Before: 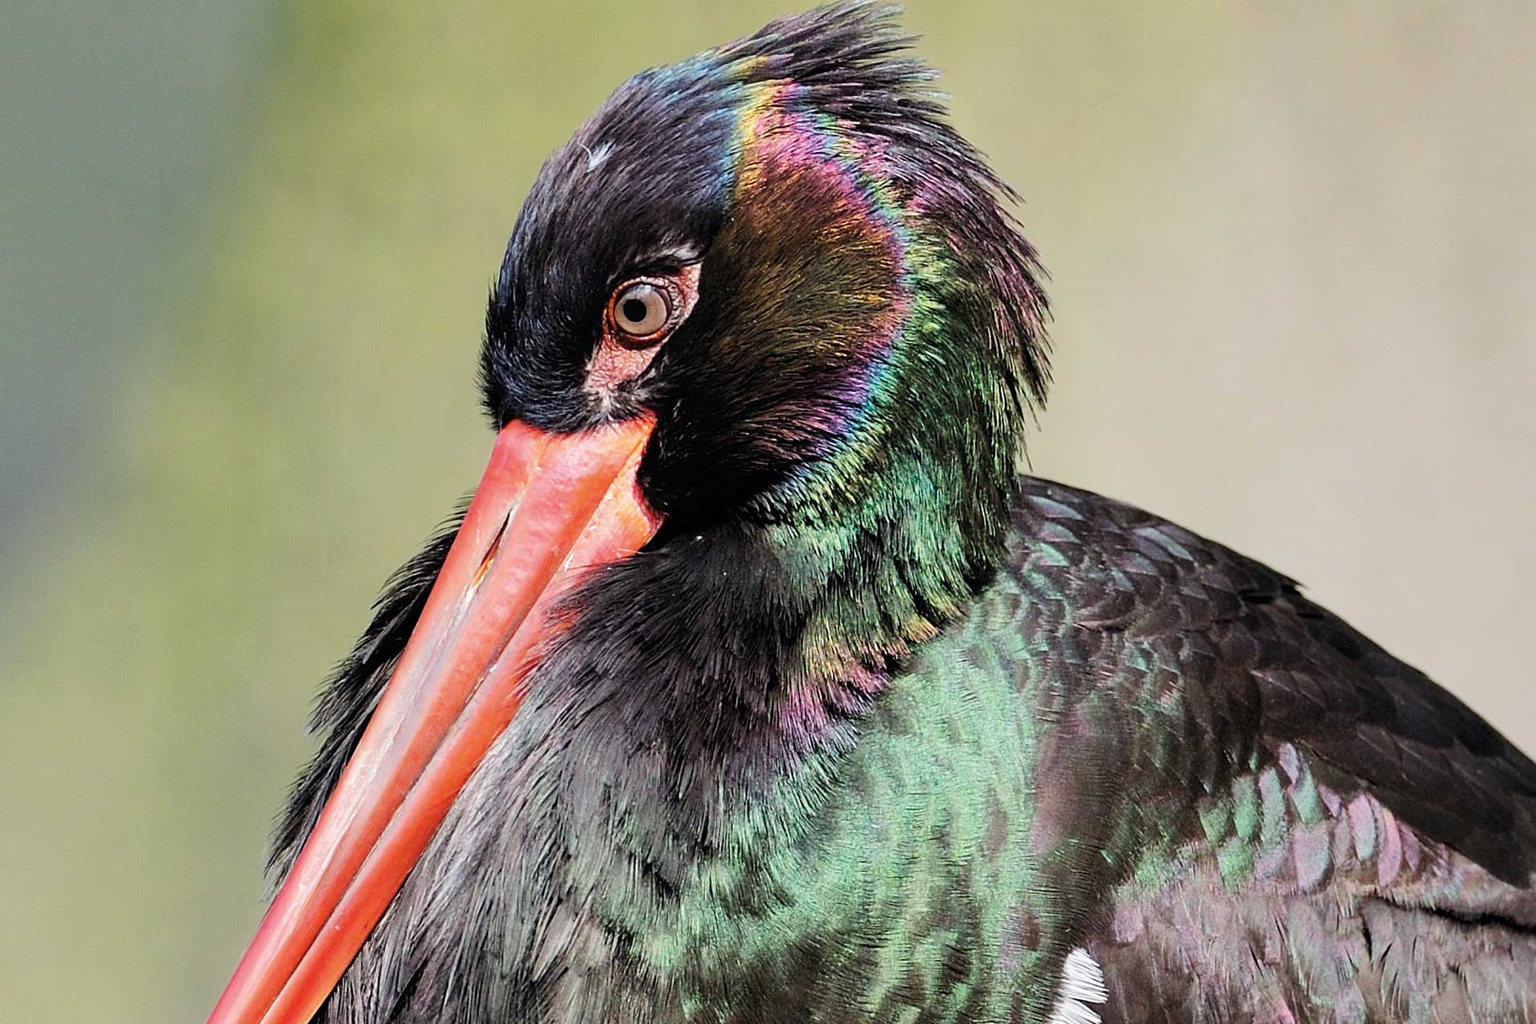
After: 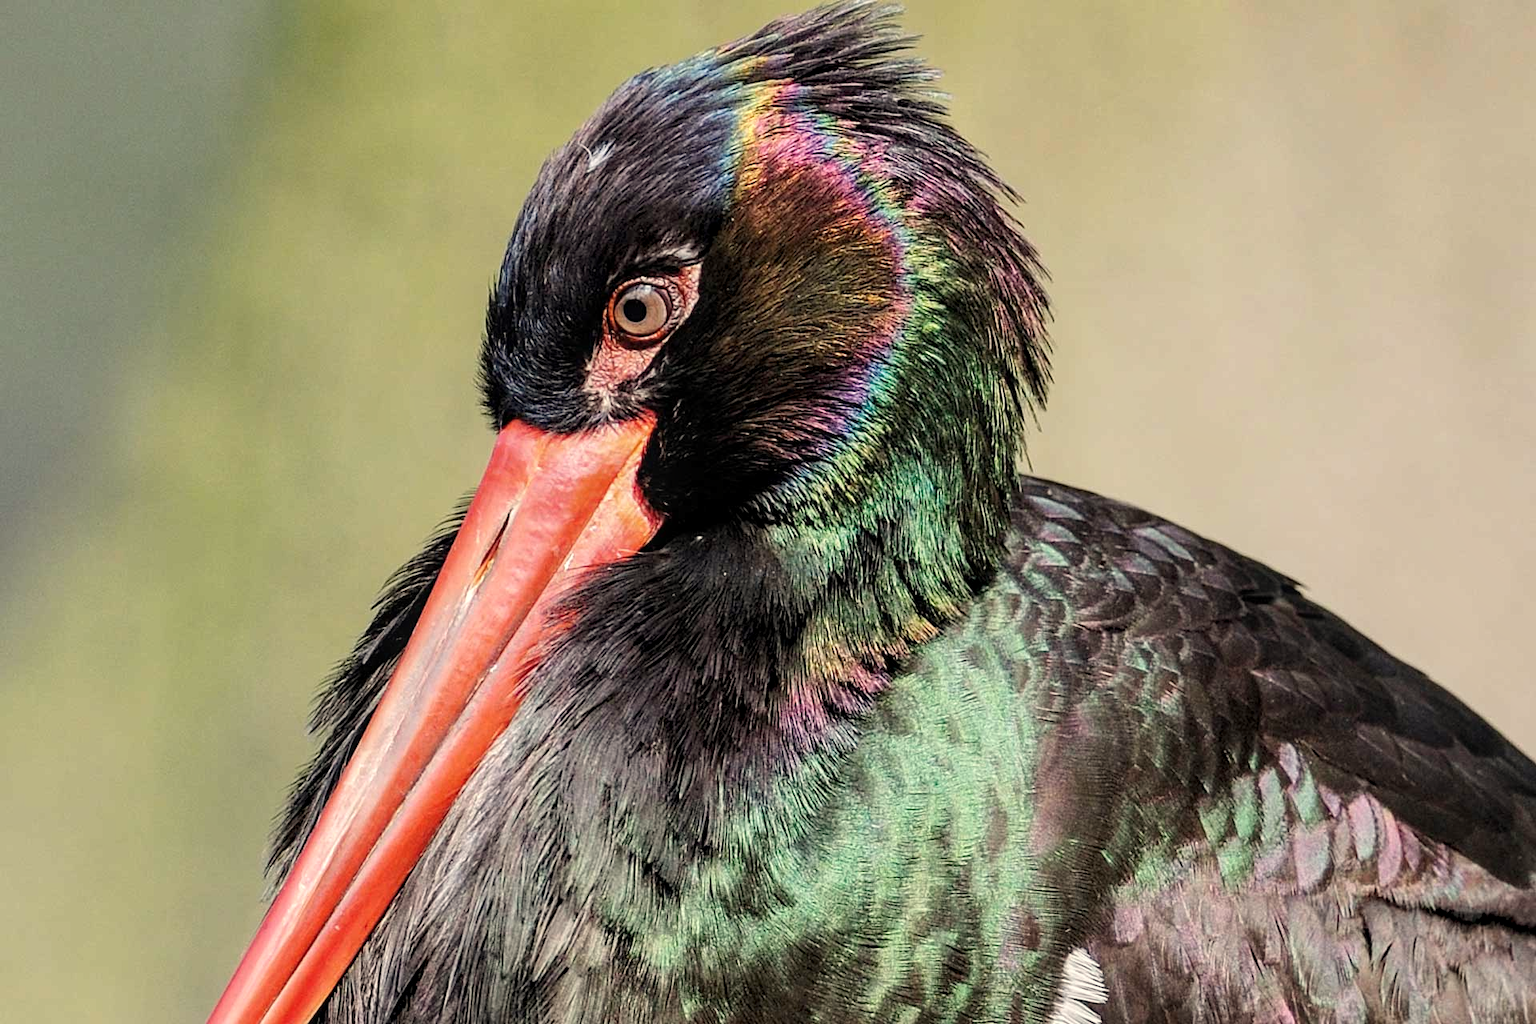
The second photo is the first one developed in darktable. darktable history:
local contrast: on, module defaults
white balance: red 1.045, blue 0.932
